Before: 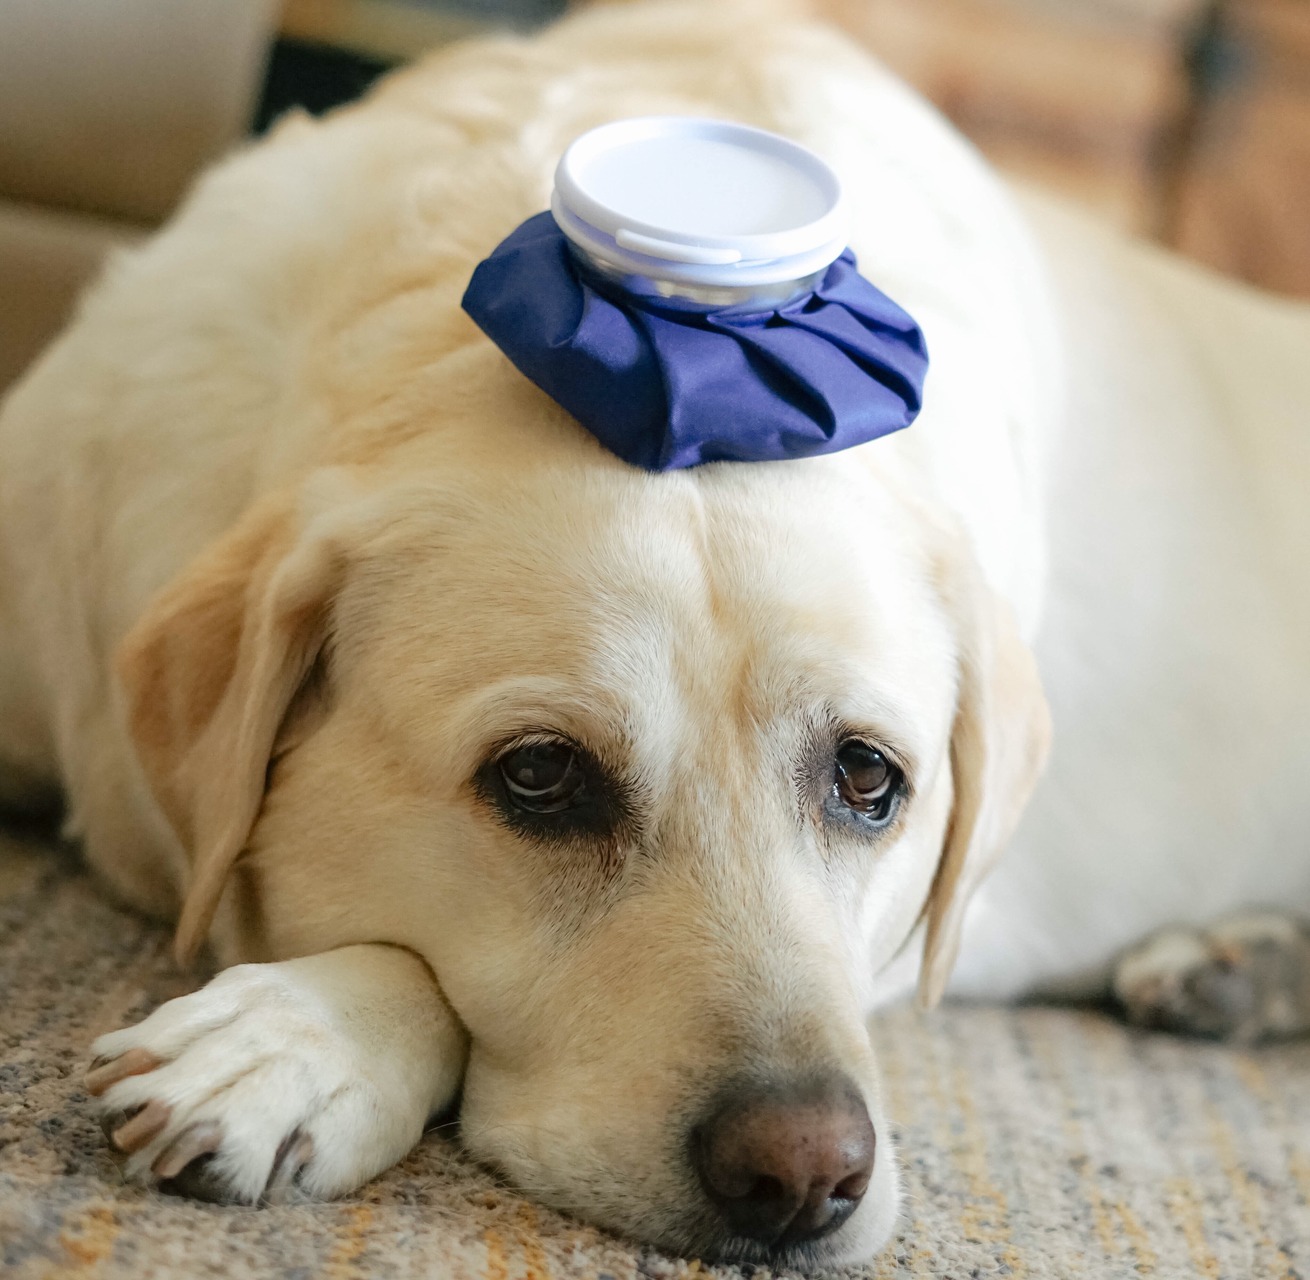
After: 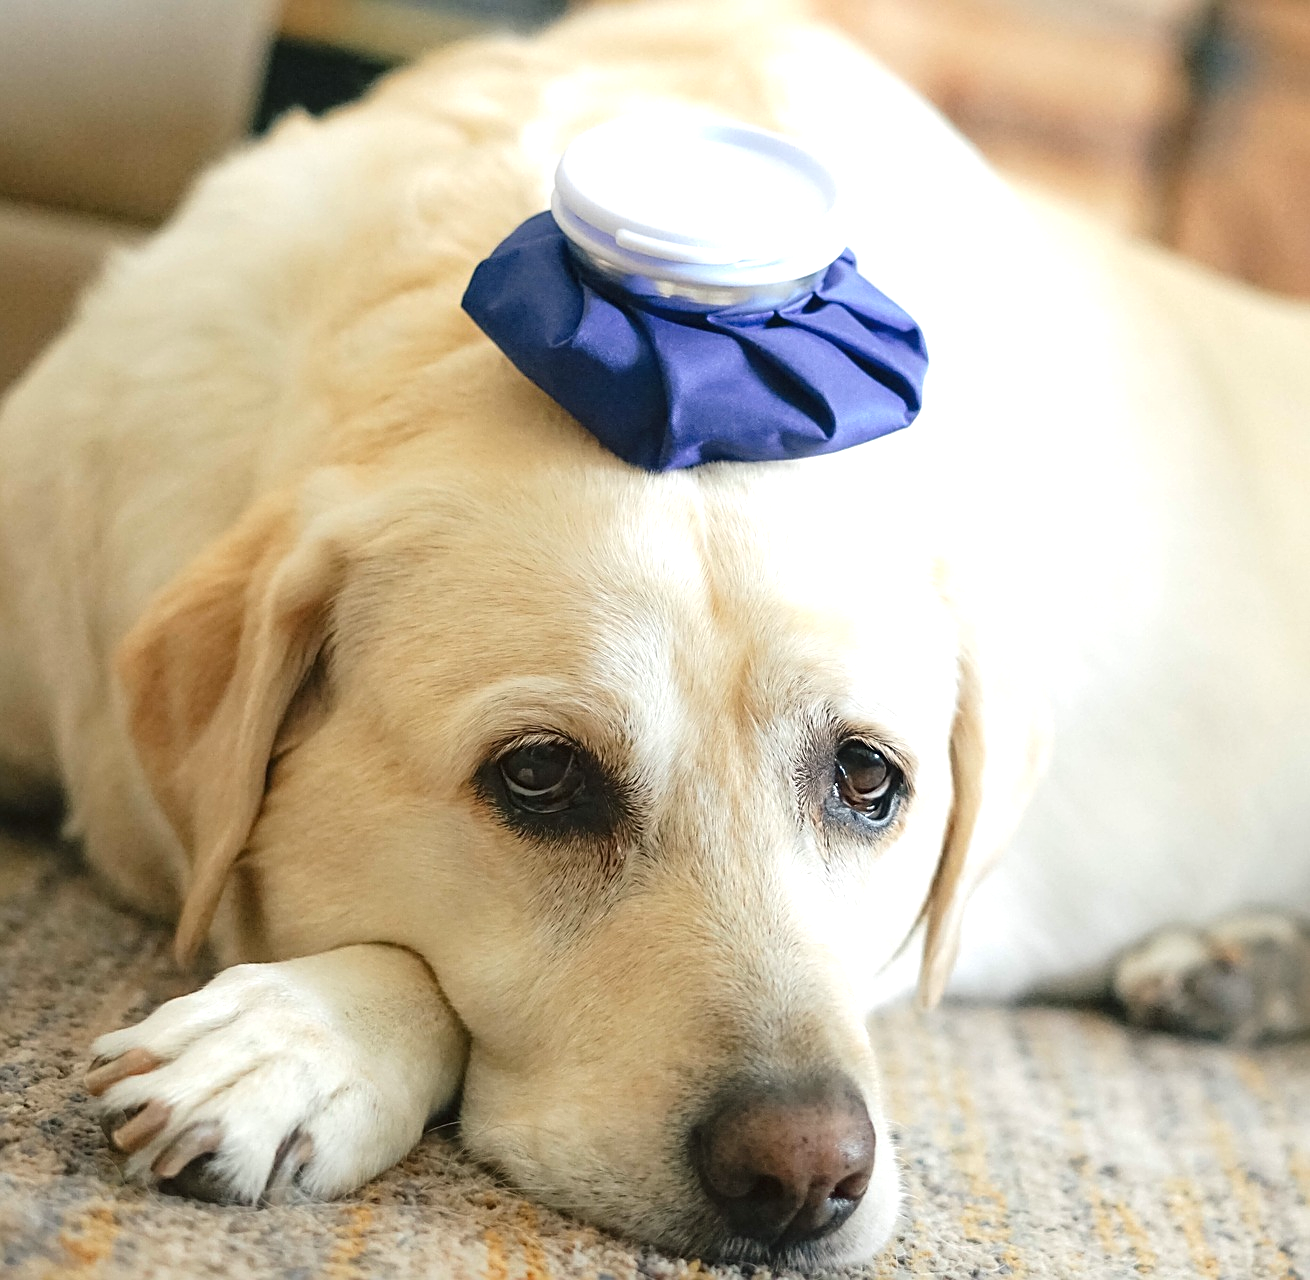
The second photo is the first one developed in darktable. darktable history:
exposure: black level correction -0.002, exposure 0.538 EV, compensate highlight preservation false
sharpen: on, module defaults
